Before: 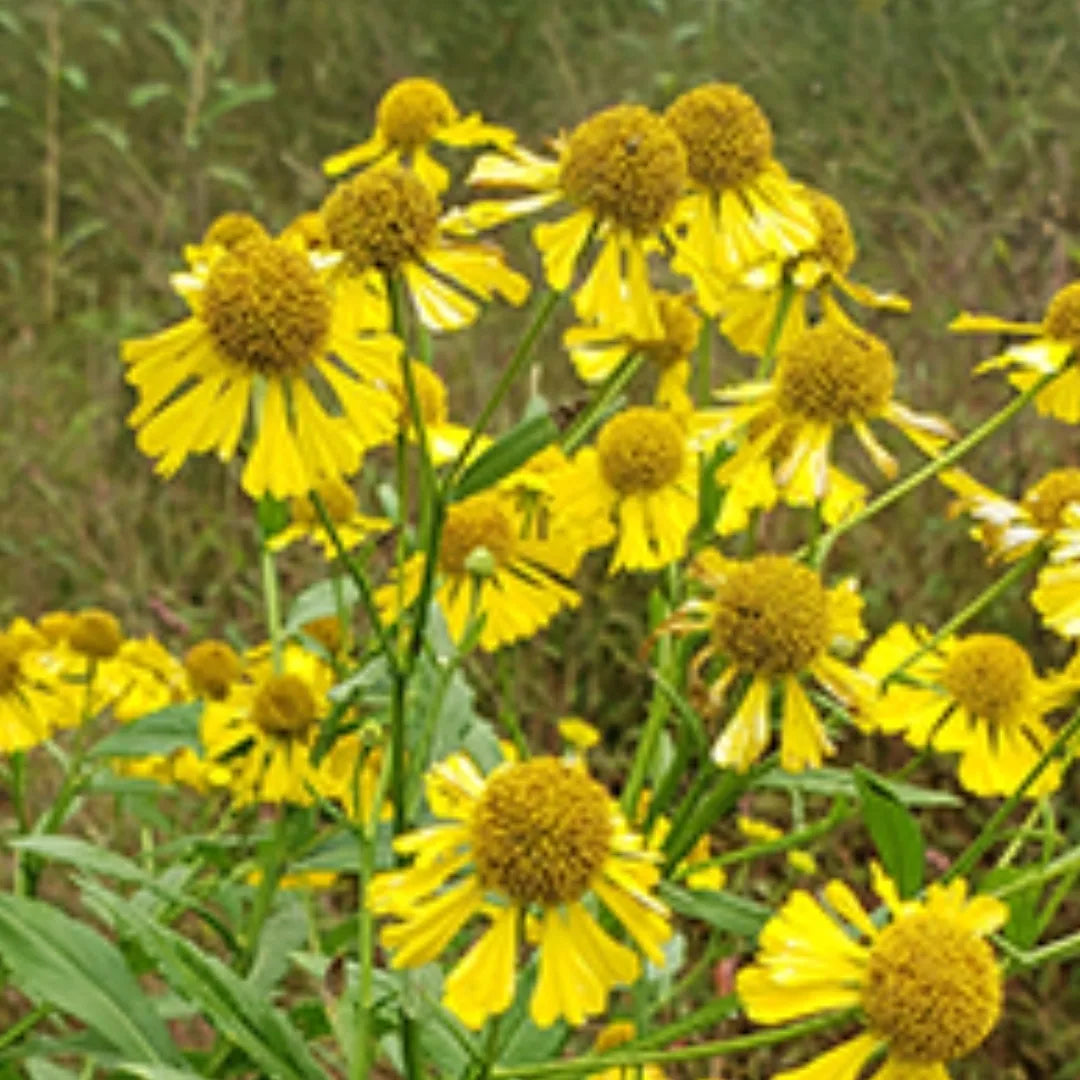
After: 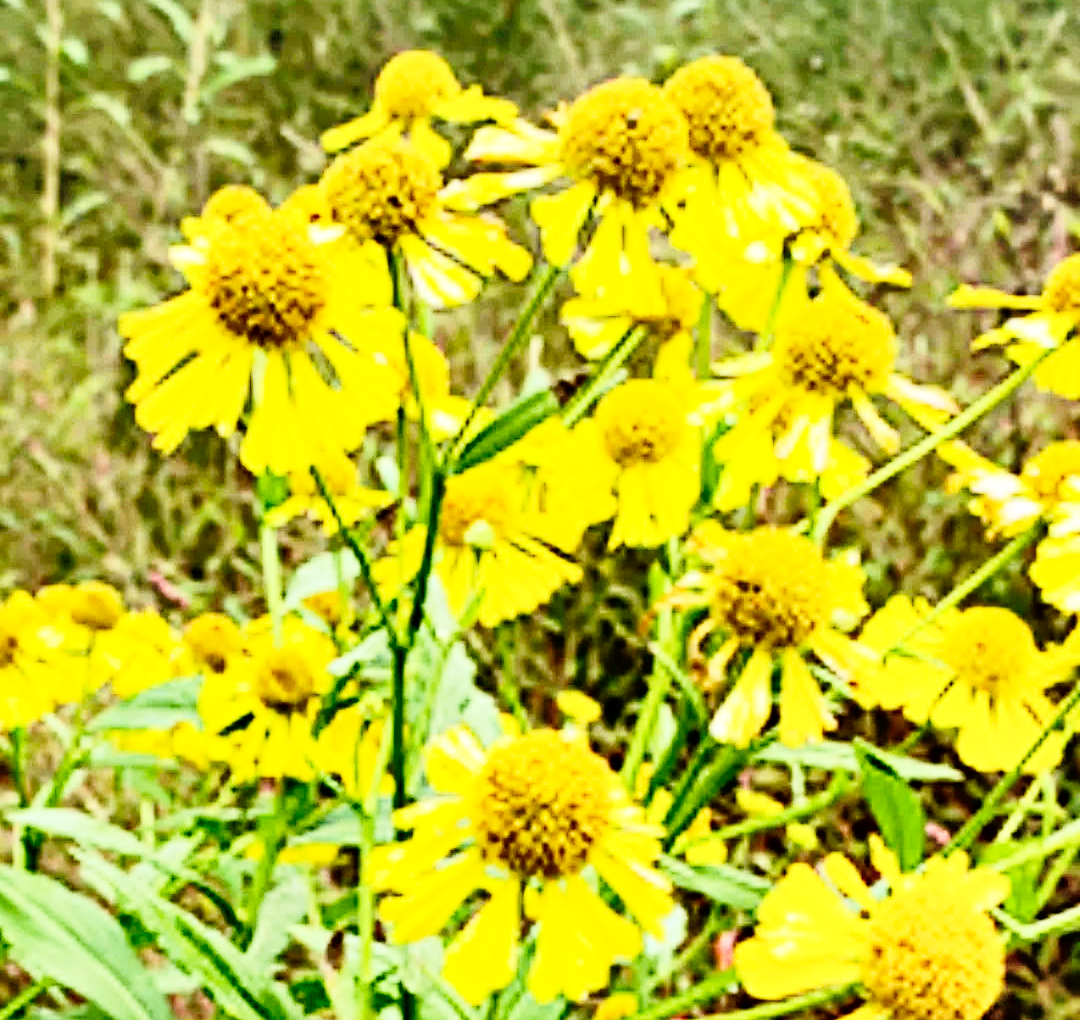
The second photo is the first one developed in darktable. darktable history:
crop and rotate: top 2.479%, bottom 3.018%
shadows and highlights: shadows 53, soften with gaussian
base curve: curves: ch0 [(0, 0) (0.036, 0.025) (0.121, 0.166) (0.206, 0.329) (0.605, 0.79) (1, 1)], preserve colors none
rgb curve: curves: ch0 [(0, 0) (0.21, 0.15) (0.24, 0.21) (0.5, 0.75) (0.75, 0.96) (0.89, 0.99) (1, 1)]; ch1 [(0, 0.02) (0.21, 0.13) (0.25, 0.2) (0.5, 0.67) (0.75, 0.9) (0.89, 0.97) (1, 1)]; ch2 [(0, 0.02) (0.21, 0.13) (0.25, 0.2) (0.5, 0.67) (0.75, 0.9) (0.89, 0.97) (1, 1)], compensate middle gray true
tone curve: curves: ch0 [(0, 0) (0.106, 0.041) (0.256, 0.197) (0.37, 0.336) (0.513, 0.481) (0.667, 0.629) (1, 1)]; ch1 [(0, 0) (0.502, 0.505) (0.553, 0.577) (1, 1)]; ch2 [(0, 0) (0.5, 0.495) (0.56, 0.544) (1, 1)], color space Lab, independent channels, preserve colors none
